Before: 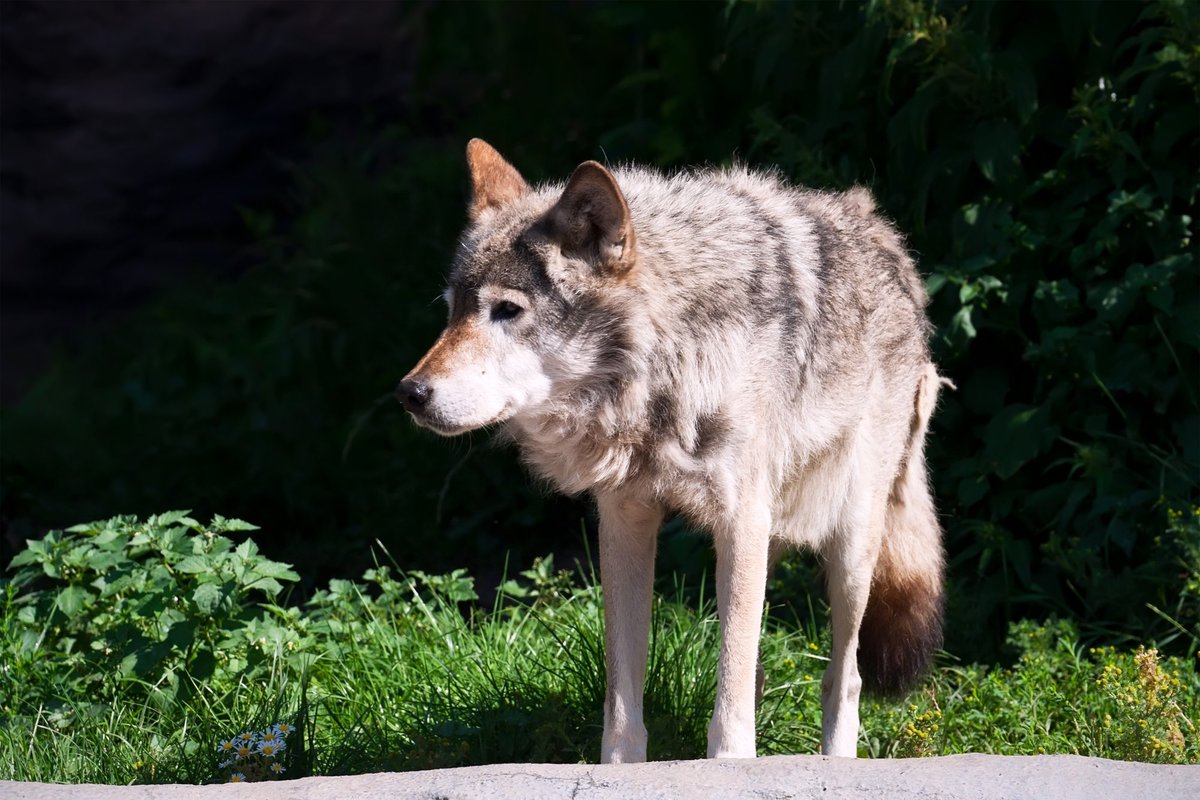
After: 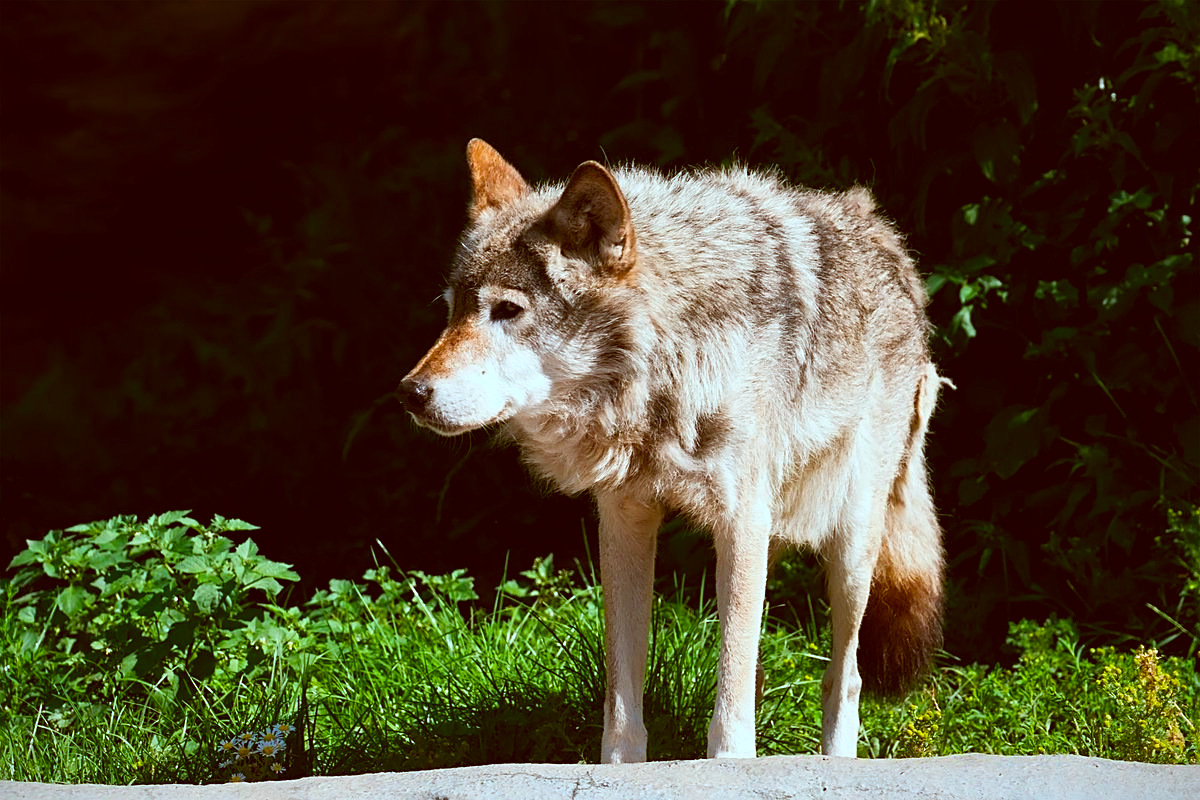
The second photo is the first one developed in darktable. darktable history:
color correction: highlights a* -14.91, highlights b* -16.73, shadows a* 10.03, shadows b* 29.59
color balance rgb: highlights gain › chroma 3.002%, highlights gain › hue 76.86°, perceptual saturation grading › global saturation 31.041%, global vibrance 20%
sharpen: on, module defaults
